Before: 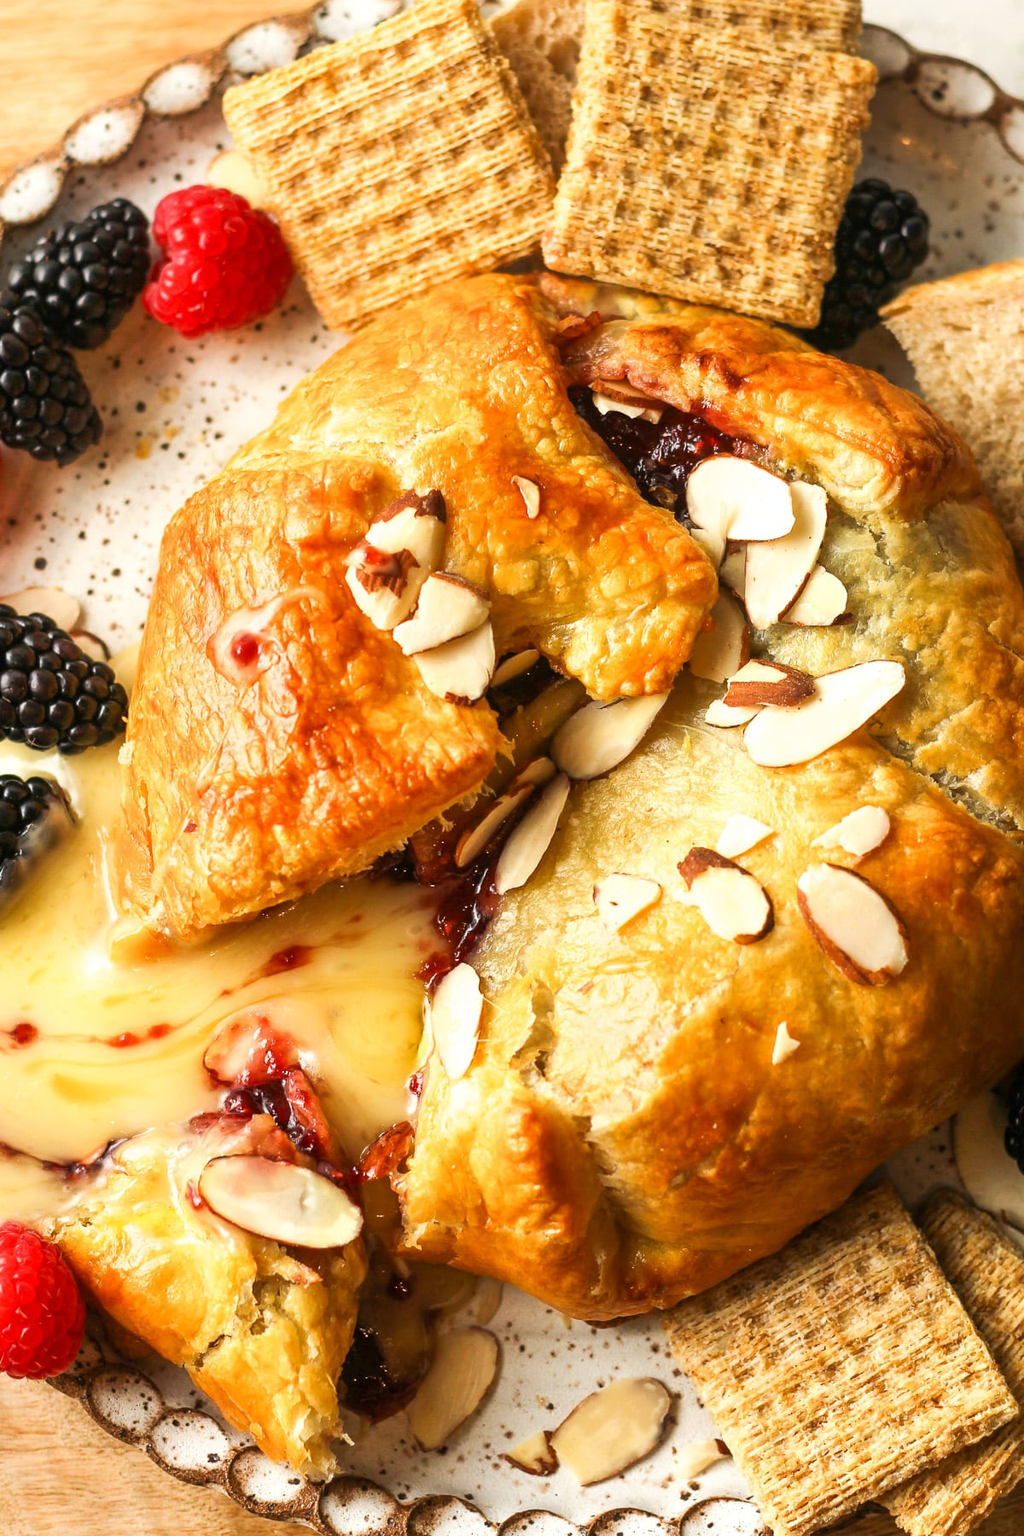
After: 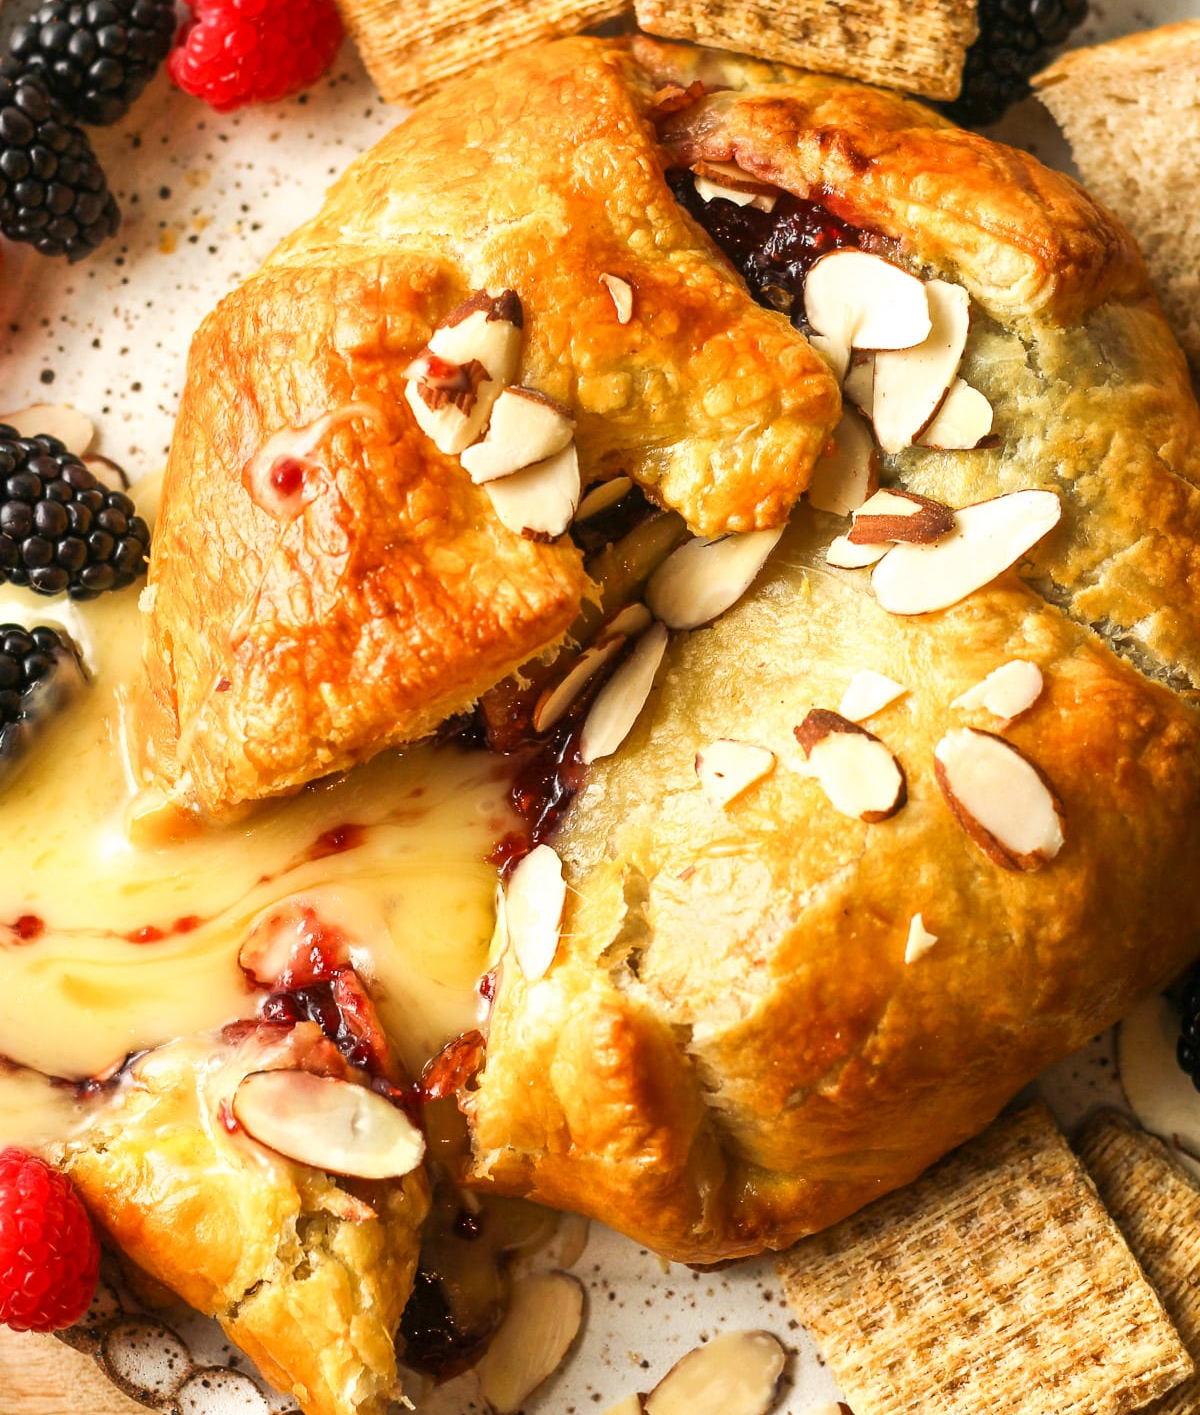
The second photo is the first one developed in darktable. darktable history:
crop and rotate: top 15.795%, bottom 5.543%
